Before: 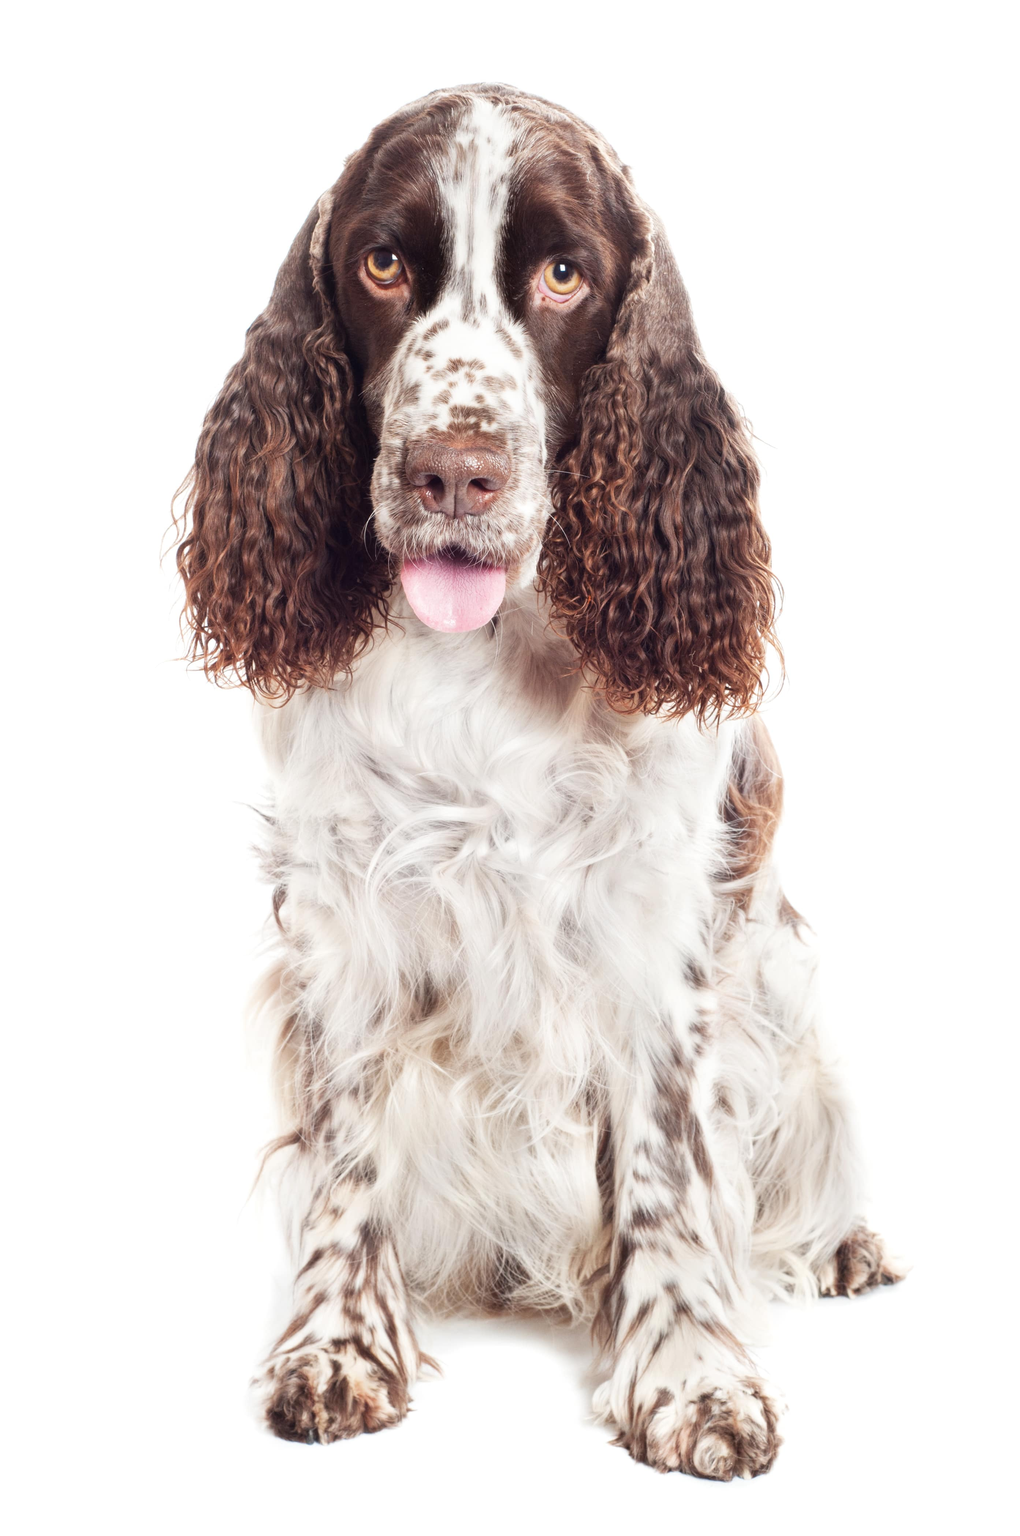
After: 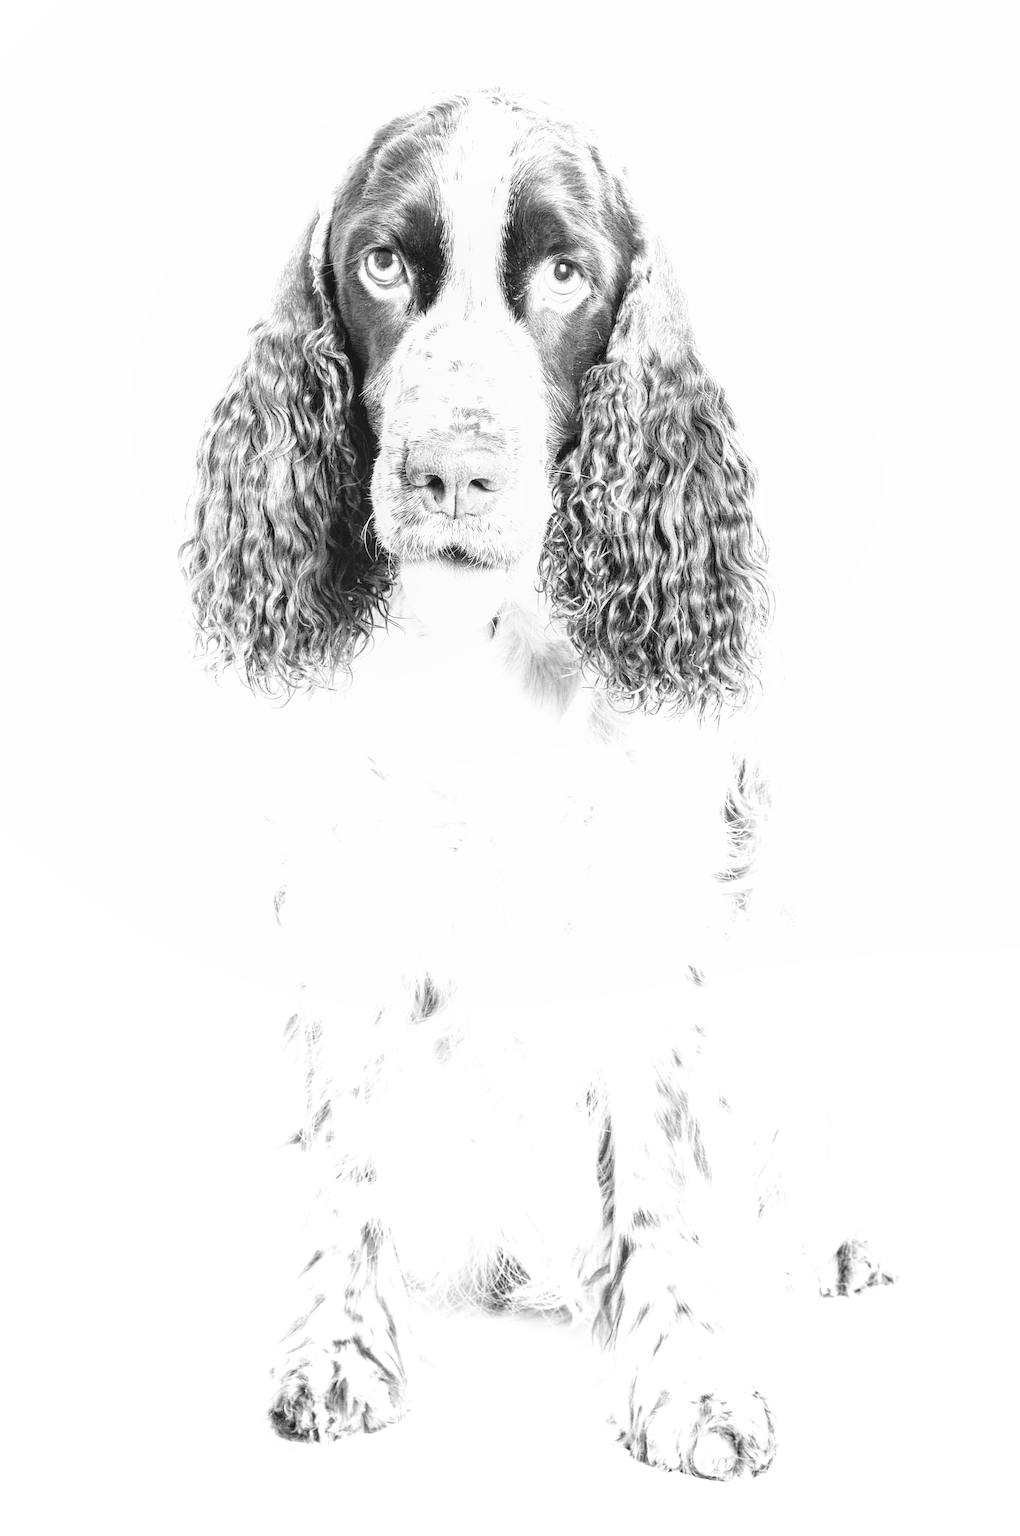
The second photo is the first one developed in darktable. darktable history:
exposure: exposure 2.175 EV, compensate highlight preservation false
sharpen: on, module defaults
local contrast: detail 109%
contrast equalizer: octaves 7, y [[0.546, 0.552, 0.554, 0.554, 0.552, 0.546], [0.5 ×6], [0.5 ×6], [0 ×6], [0 ×6]], mix 0.742
filmic rgb: black relative exposure -5.02 EV, white relative exposure 3.55 EV, hardness 3.17, contrast 1.301, highlights saturation mix -49.29%, color science v4 (2020)
